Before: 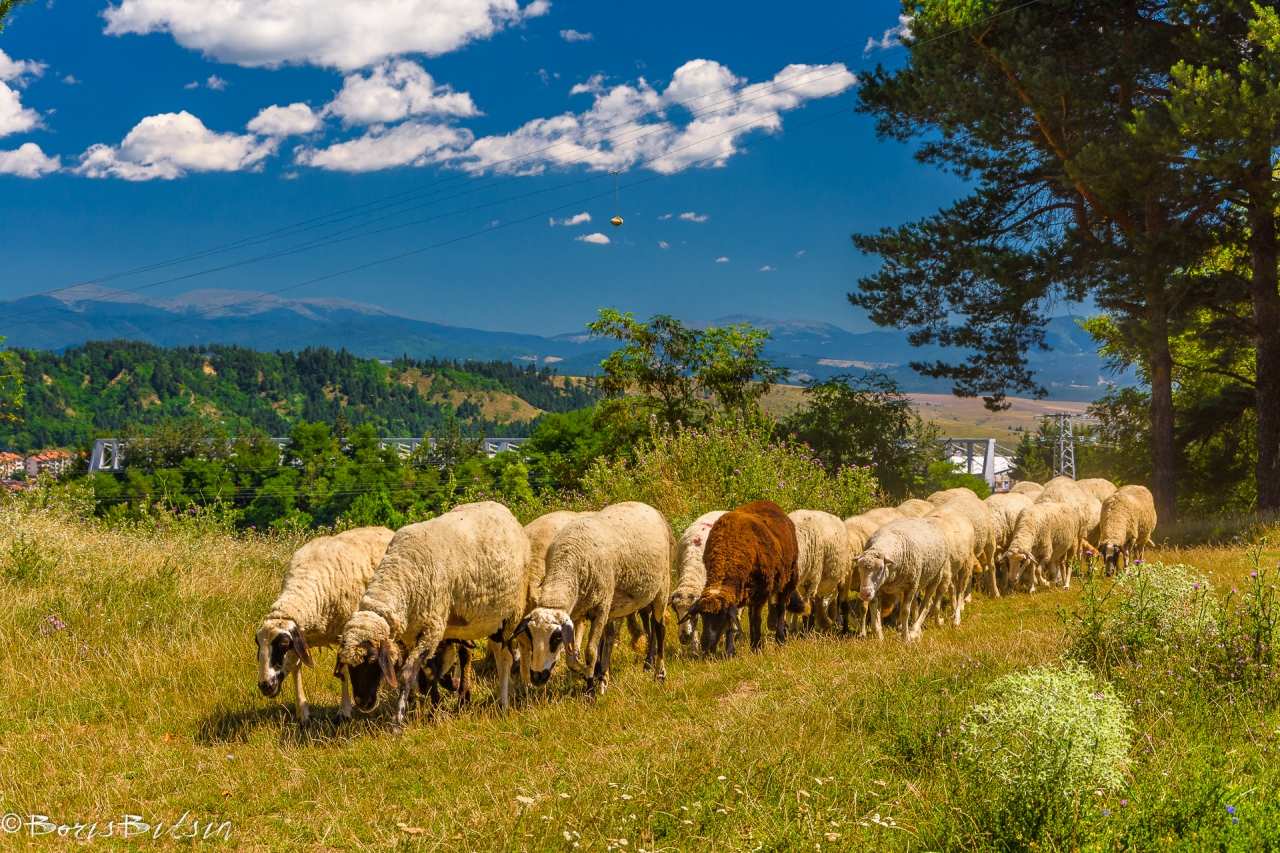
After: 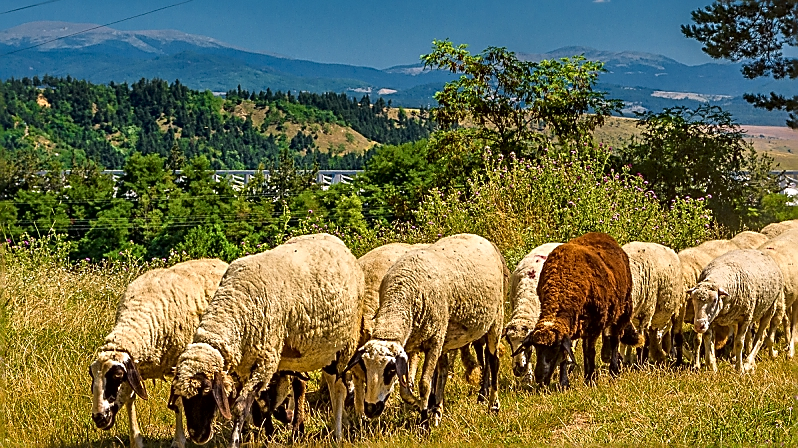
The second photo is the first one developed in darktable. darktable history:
local contrast: mode bilateral grid, contrast 20, coarseness 49, detail 173%, midtone range 0.2
sharpen: radius 1.642, amount 1.286
crop: left 13.03%, top 31.519%, right 24.605%, bottom 15.882%
